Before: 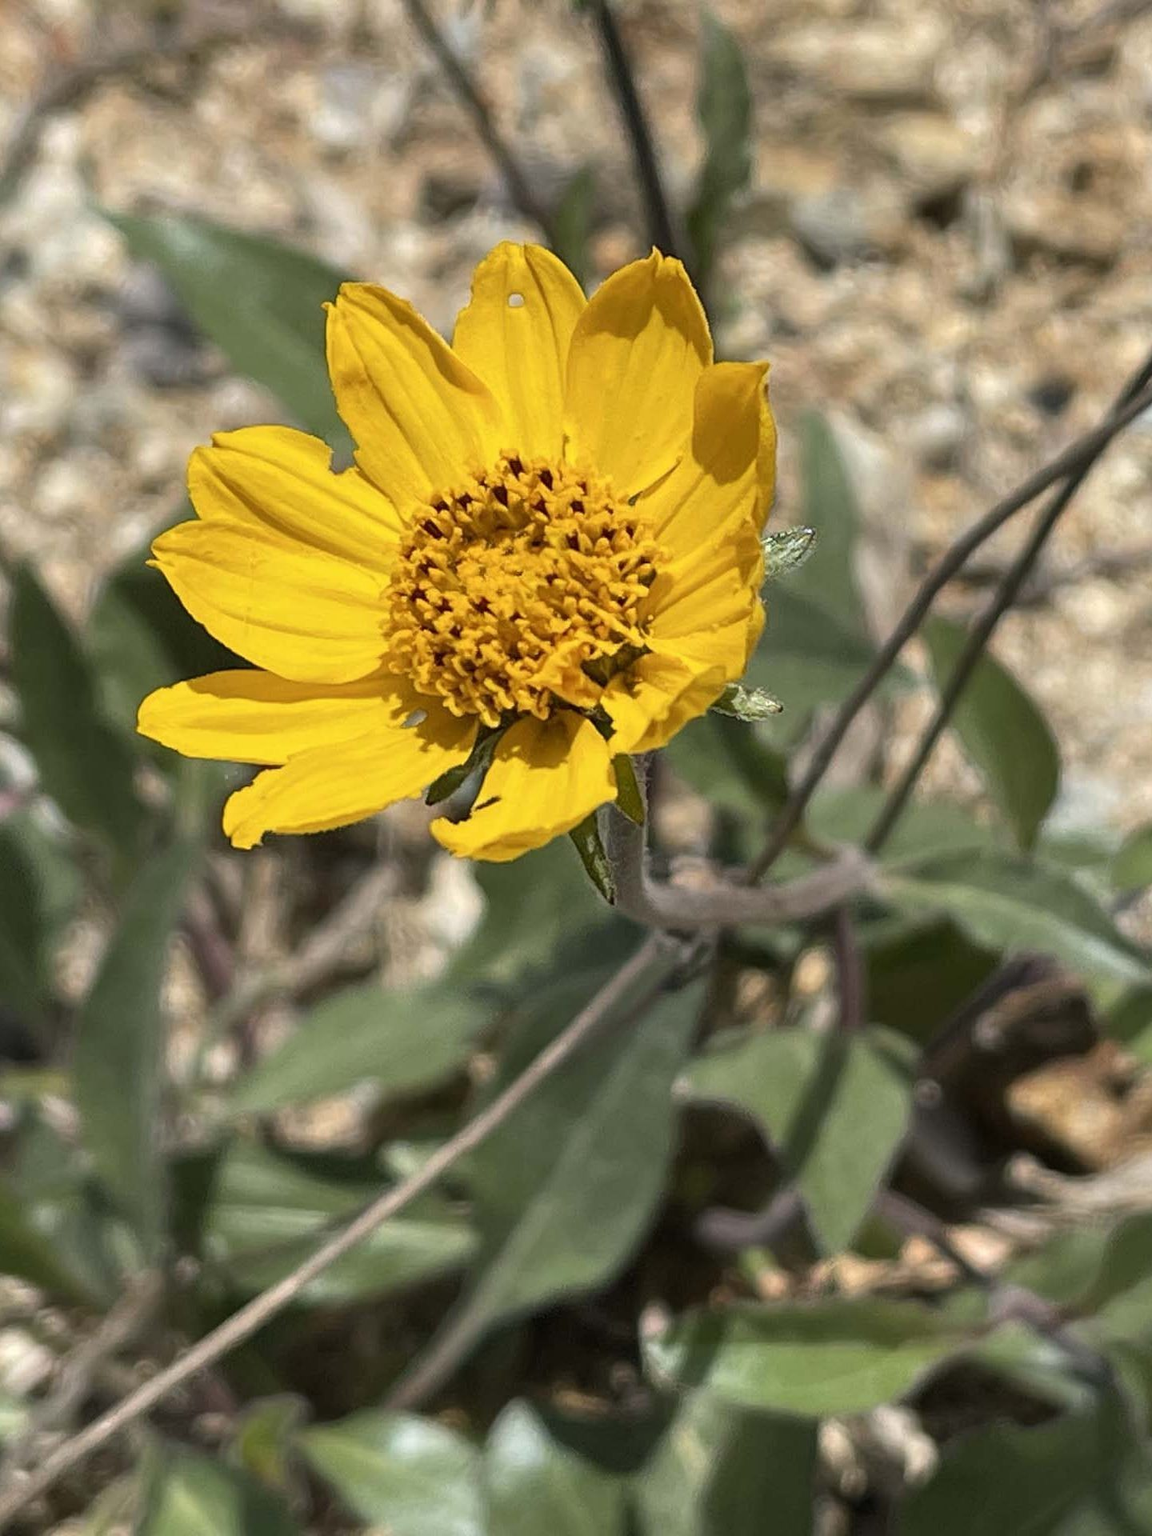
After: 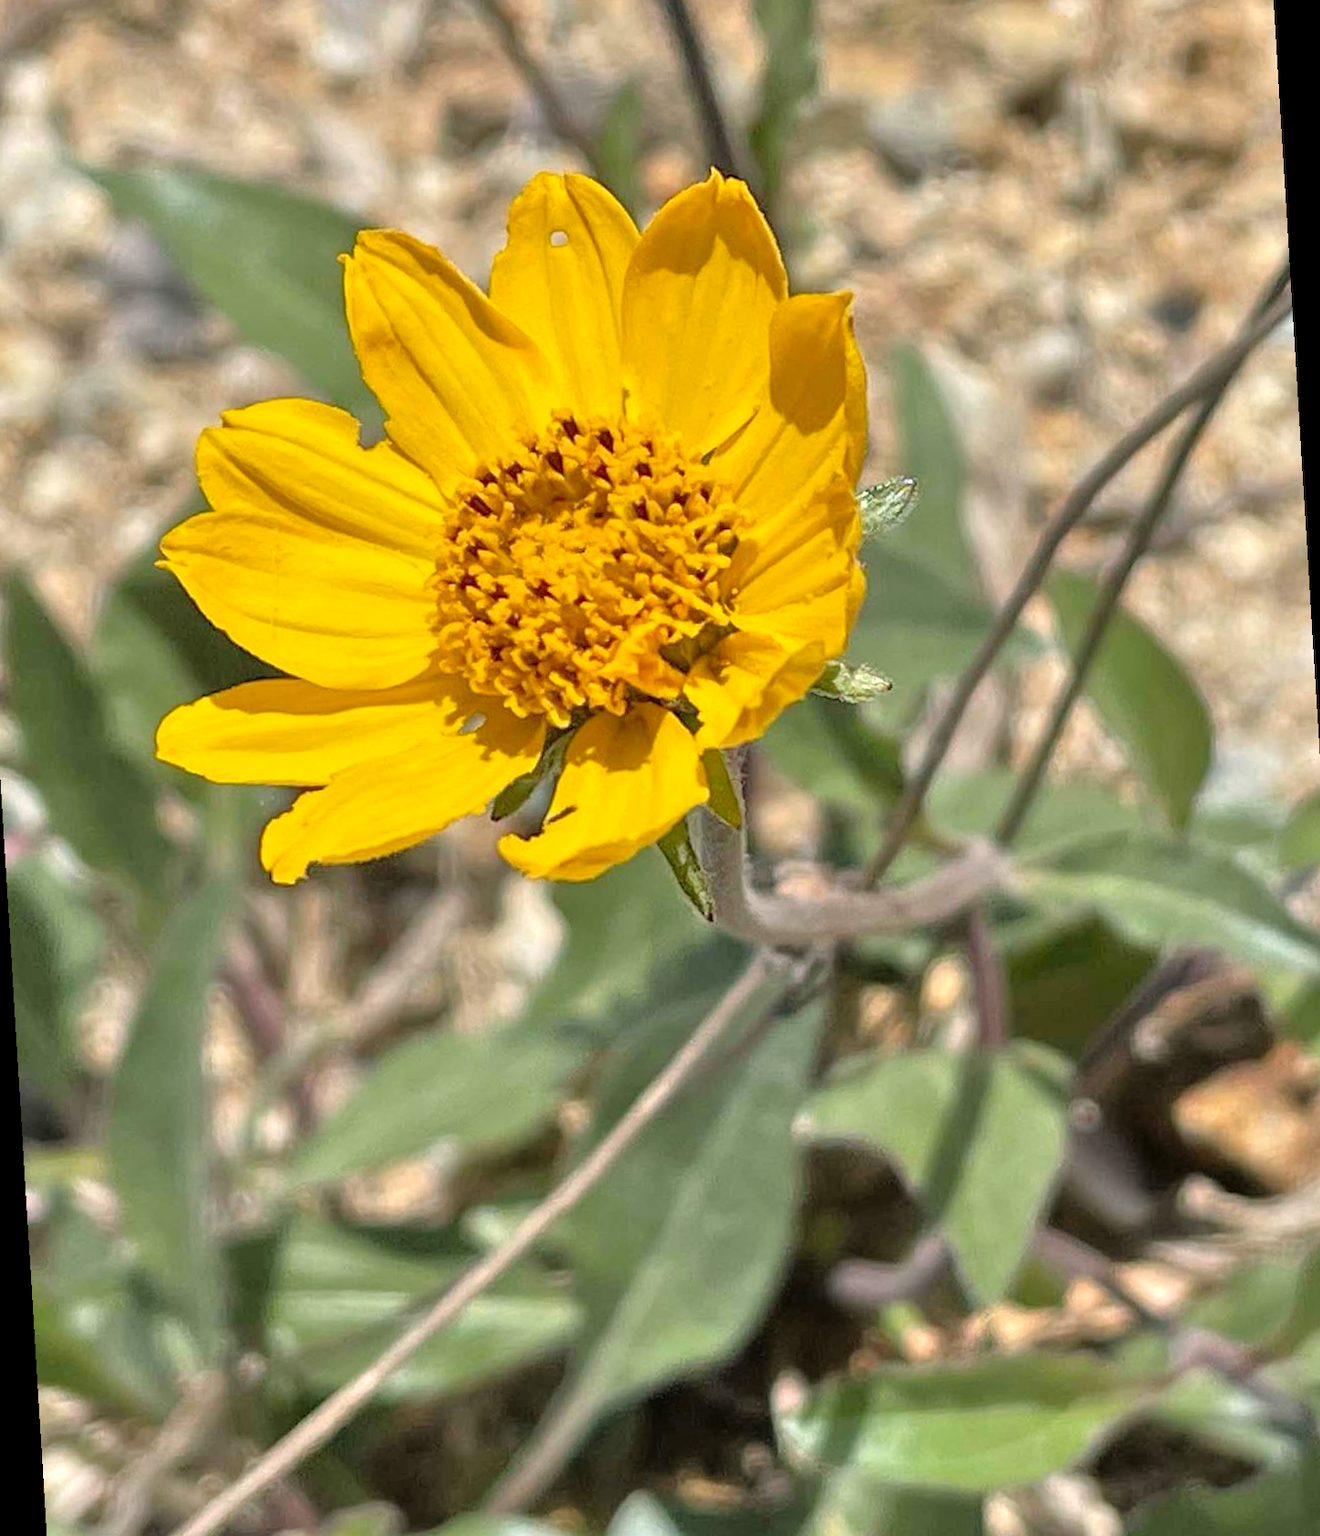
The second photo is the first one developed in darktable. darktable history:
tone equalizer: -7 EV 0.15 EV, -6 EV 0.6 EV, -5 EV 1.15 EV, -4 EV 1.33 EV, -3 EV 1.15 EV, -2 EV 0.6 EV, -1 EV 0.15 EV, mask exposure compensation -0.5 EV
rotate and perspective: rotation -3.52°, crop left 0.036, crop right 0.964, crop top 0.081, crop bottom 0.919
